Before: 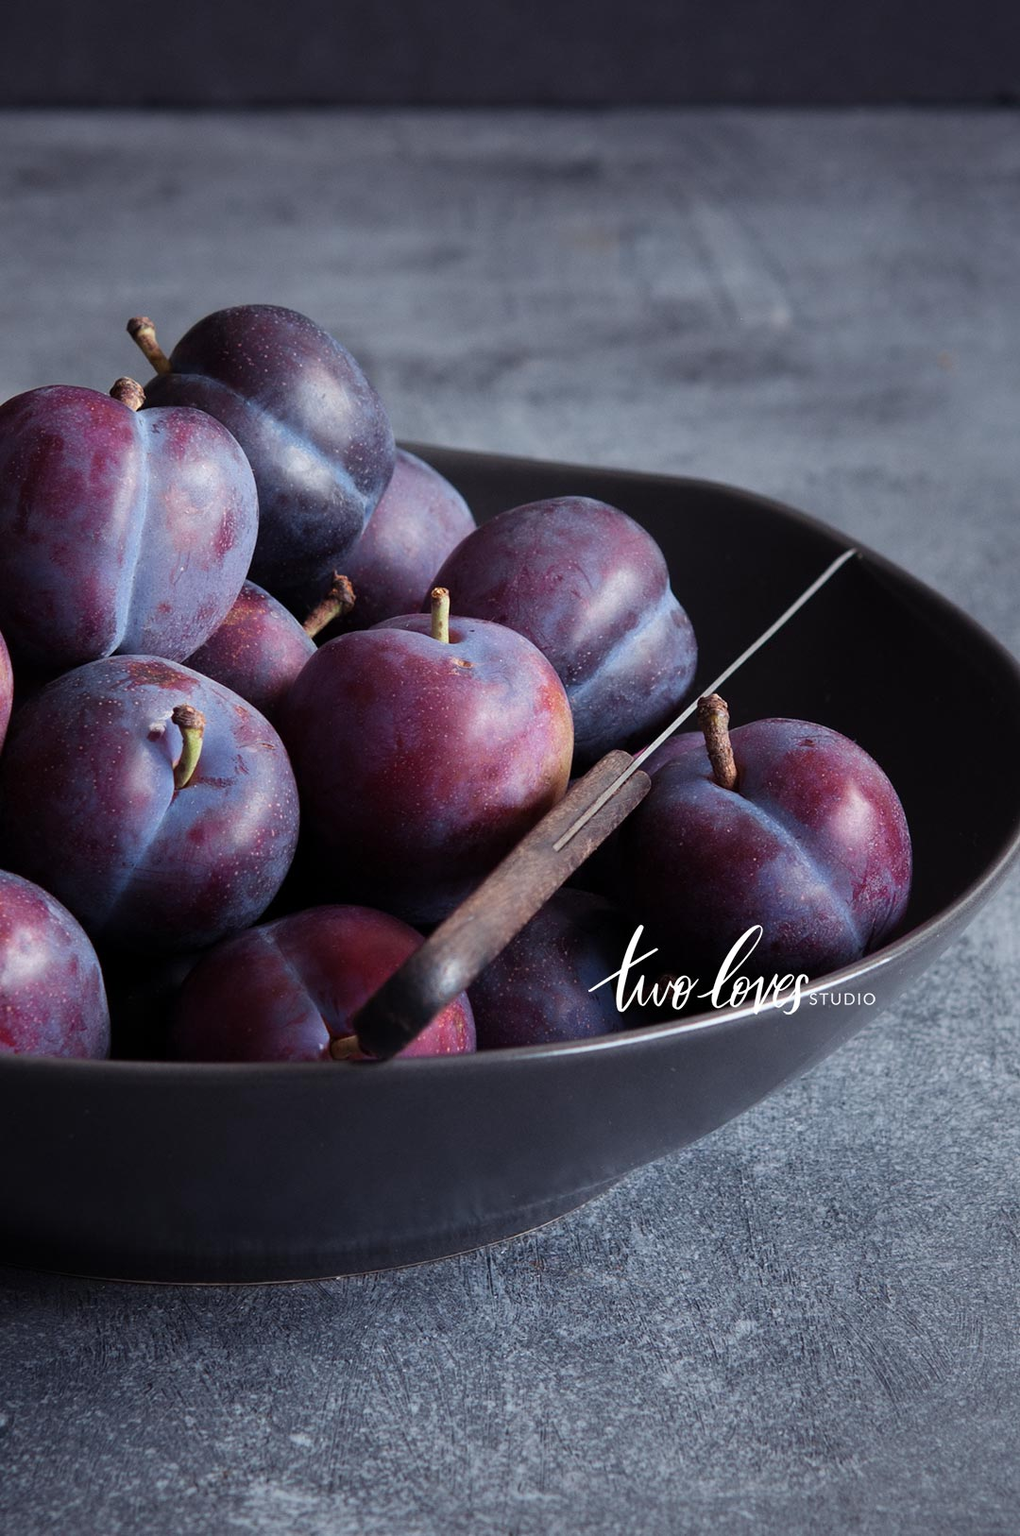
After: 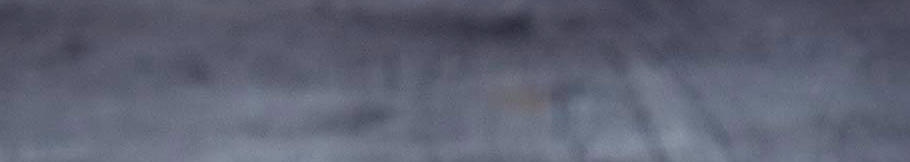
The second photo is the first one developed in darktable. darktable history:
crop and rotate: left 9.644%, top 9.491%, right 6.021%, bottom 80.509%
haze removal: strength 0.29, distance 0.25, compatibility mode true, adaptive false
sharpen: on, module defaults
